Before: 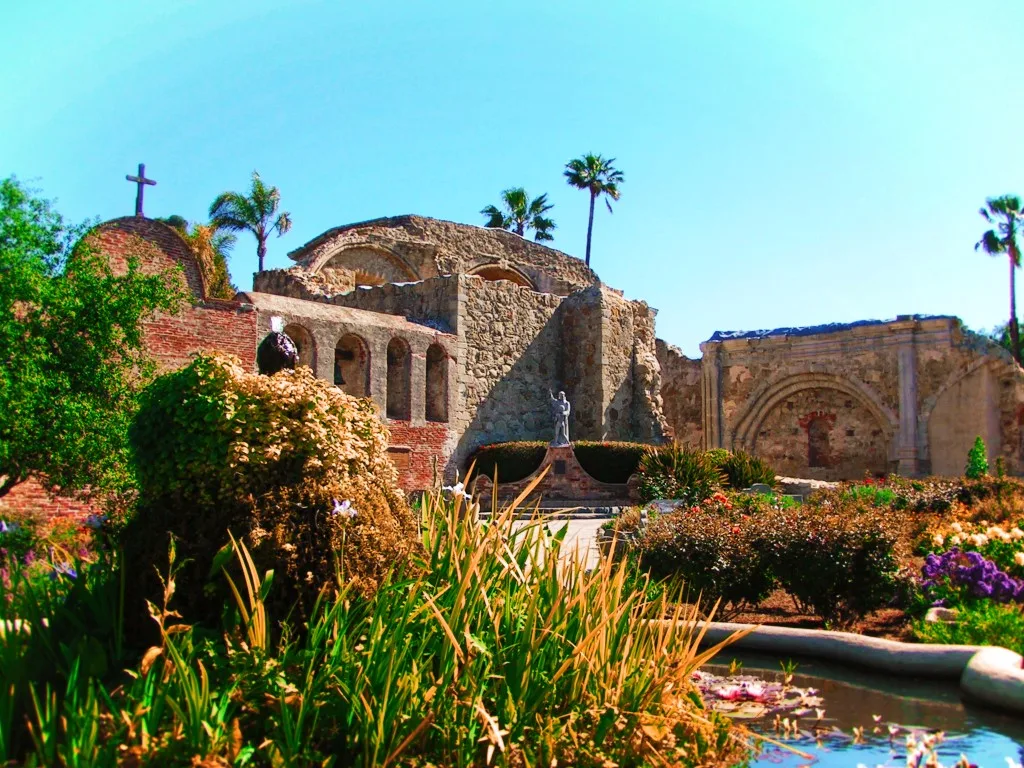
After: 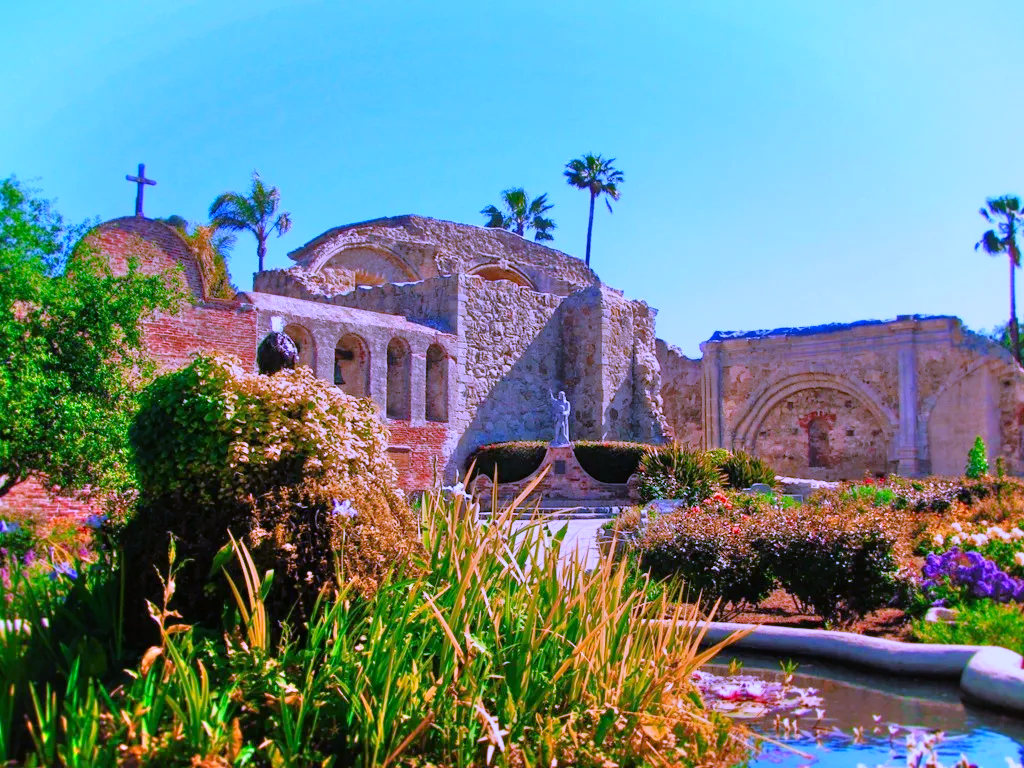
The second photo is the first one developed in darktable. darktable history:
tone equalizer: -7 EV 0.15 EV, -6 EV 0.6 EV, -5 EV 1.15 EV, -4 EV 1.33 EV, -3 EV 1.15 EV, -2 EV 0.6 EV, -1 EV 0.15 EV, mask exposure compensation -0.5 EV
shadows and highlights: radius 121.13, shadows 21.4, white point adjustment -9.72, highlights -14.39, soften with gaussian
white balance: red 0.98, blue 1.61
